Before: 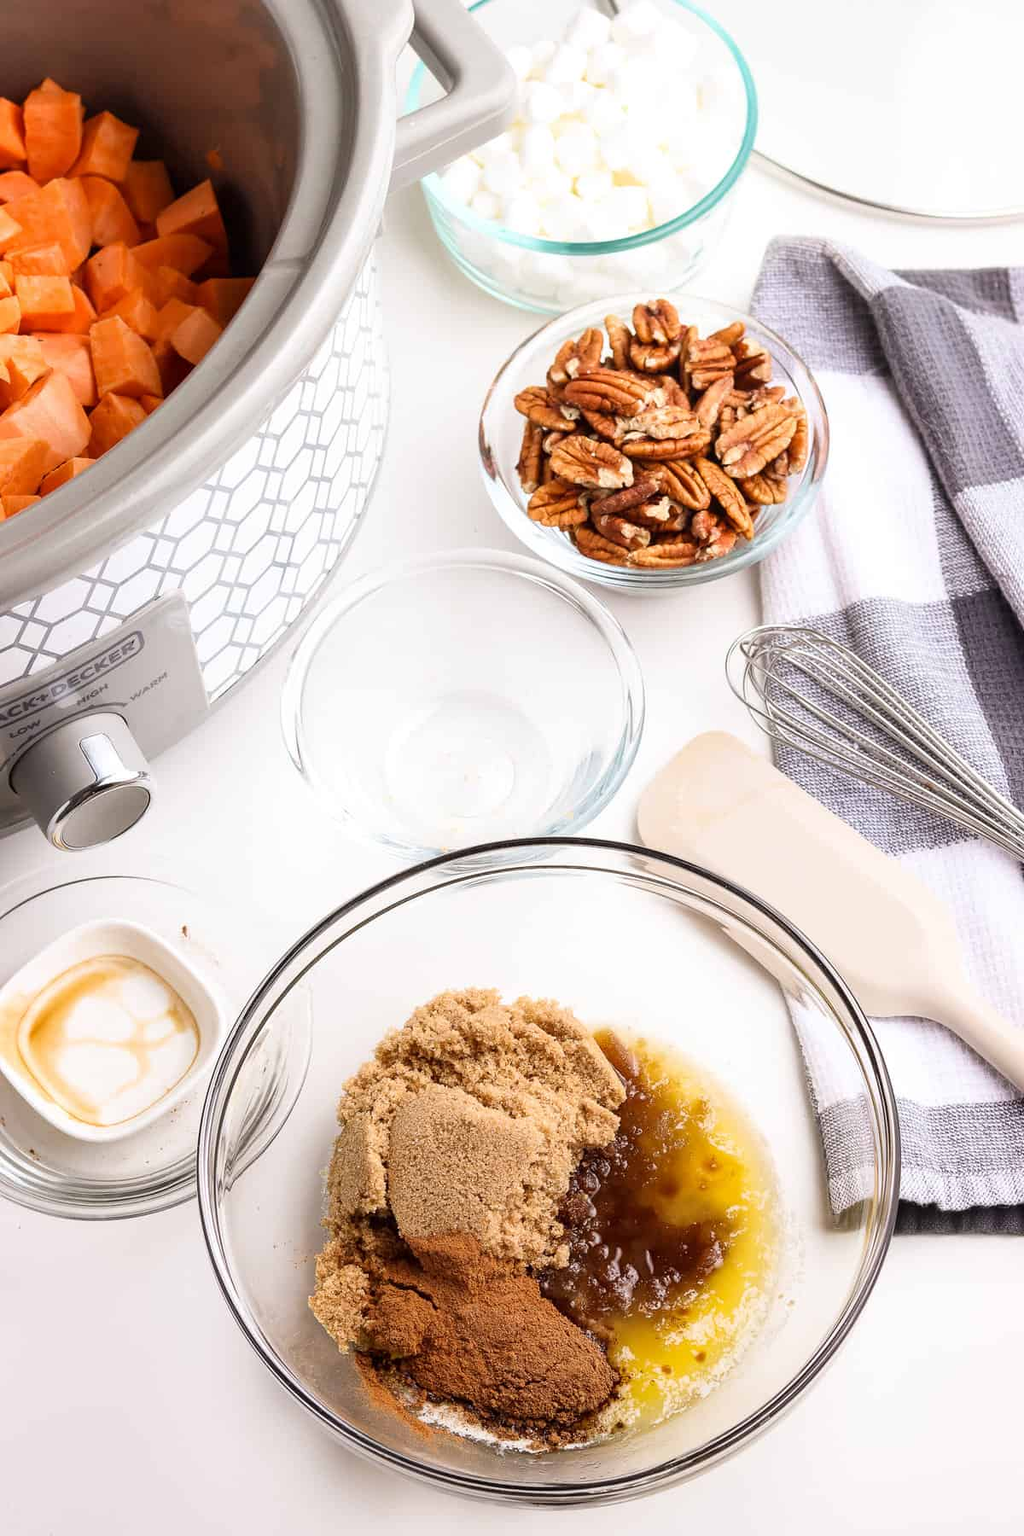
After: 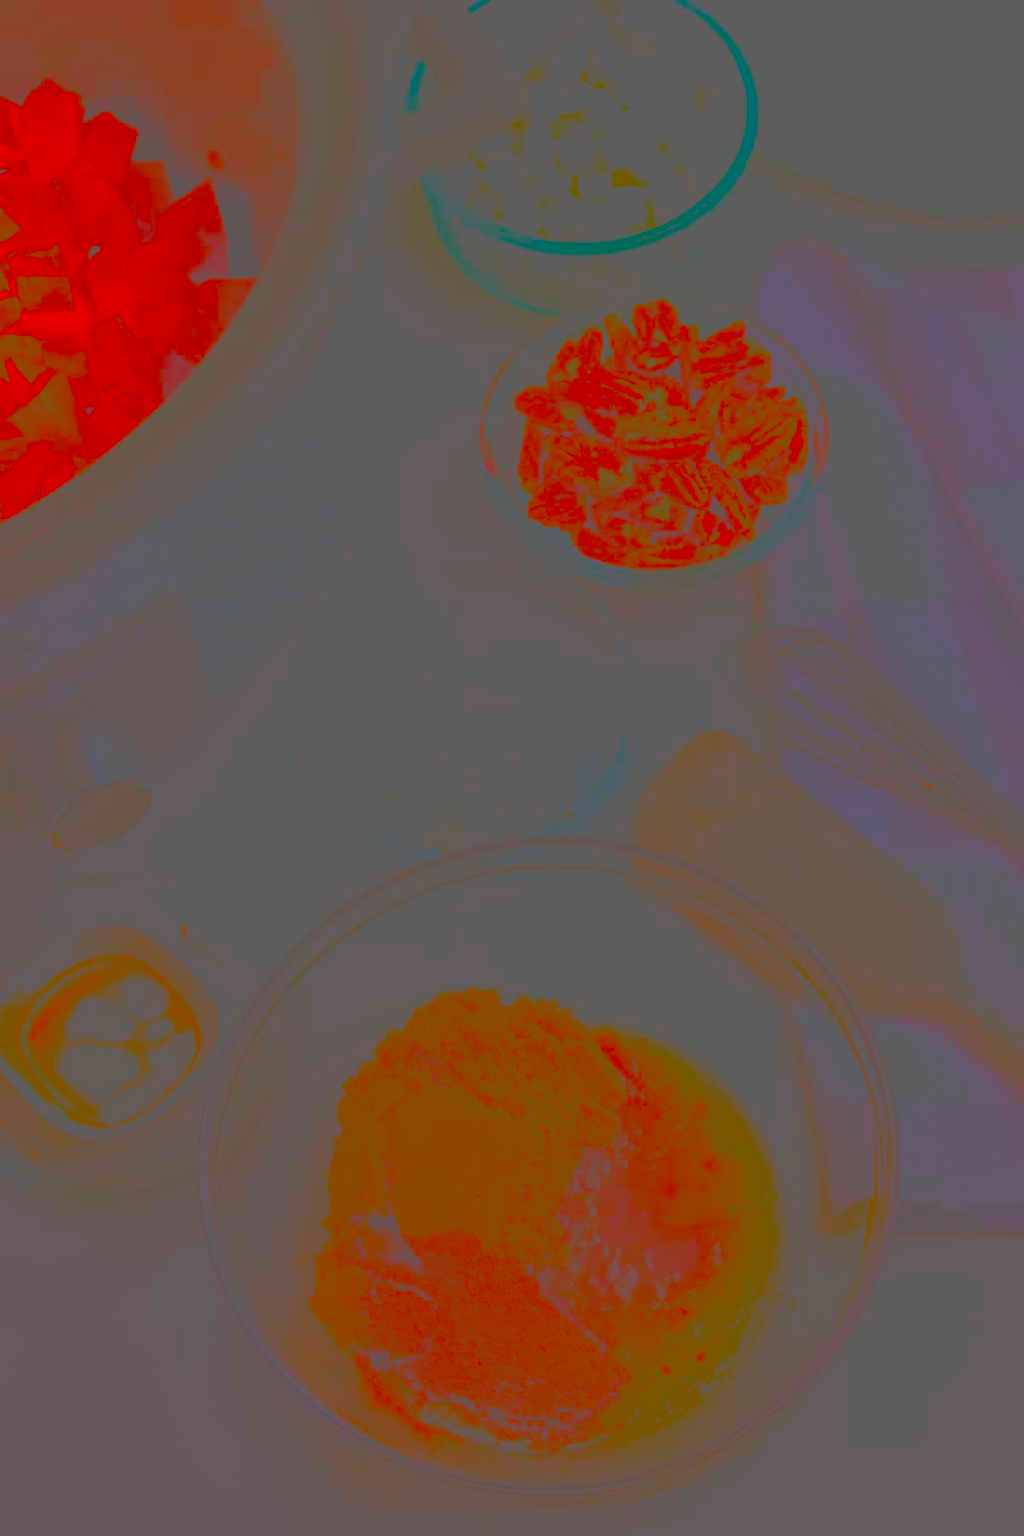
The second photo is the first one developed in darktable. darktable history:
contrast brightness saturation: contrast -0.978, brightness -0.171, saturation 0.751
levels: levels [0.026, 0.507, 0.987]
